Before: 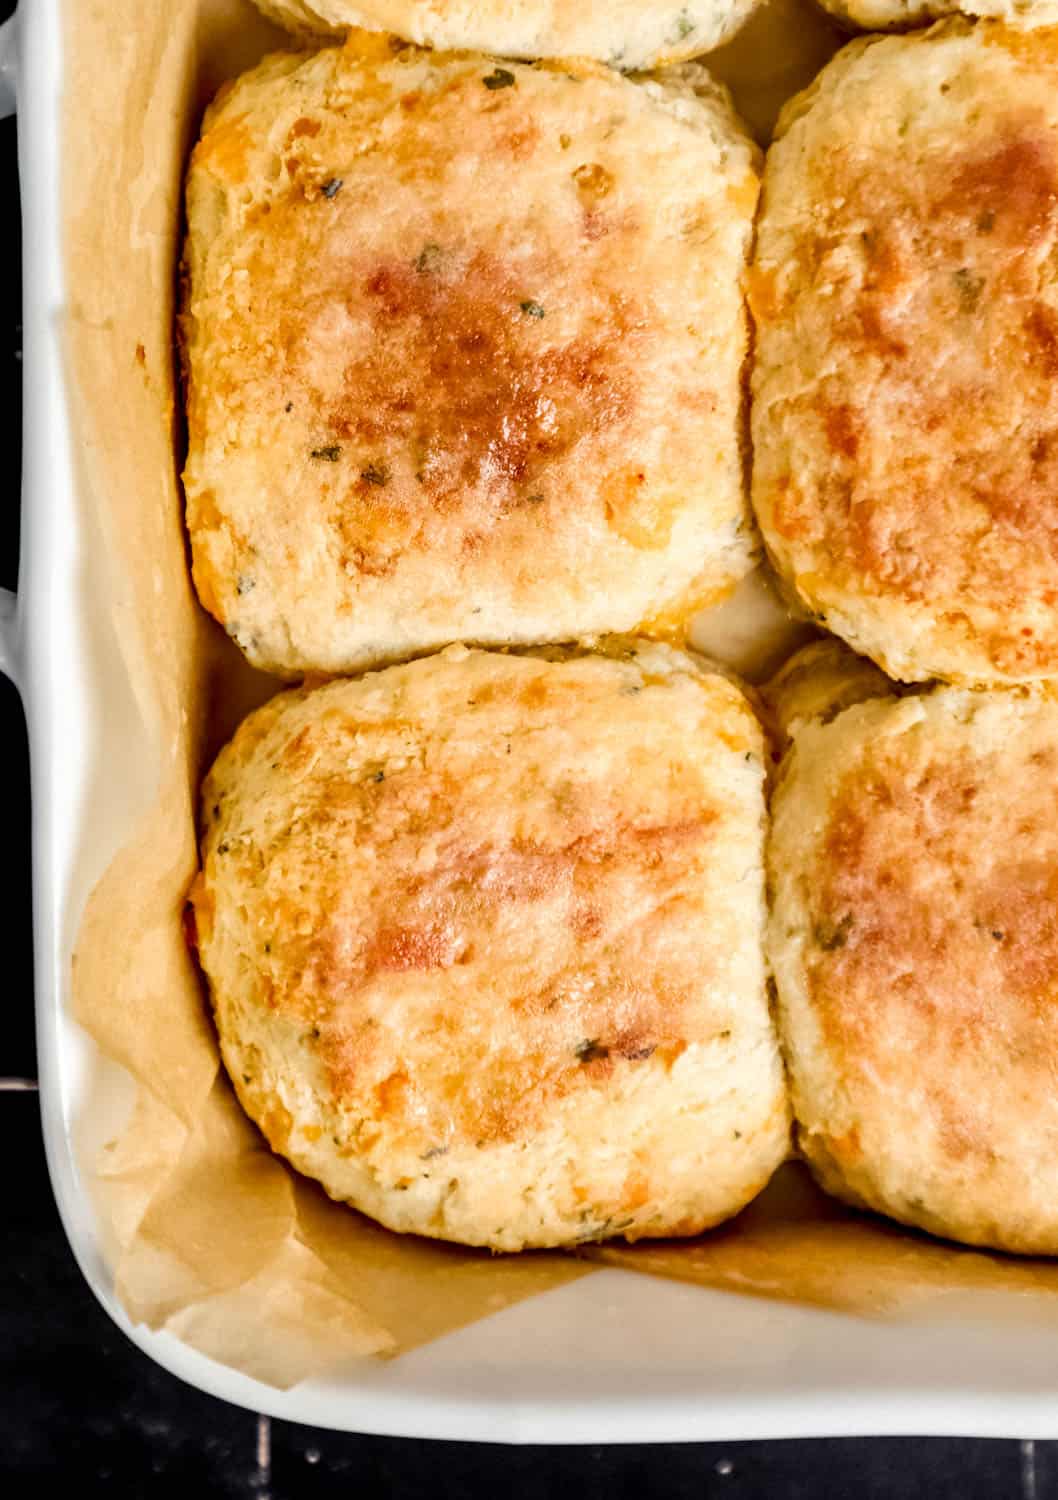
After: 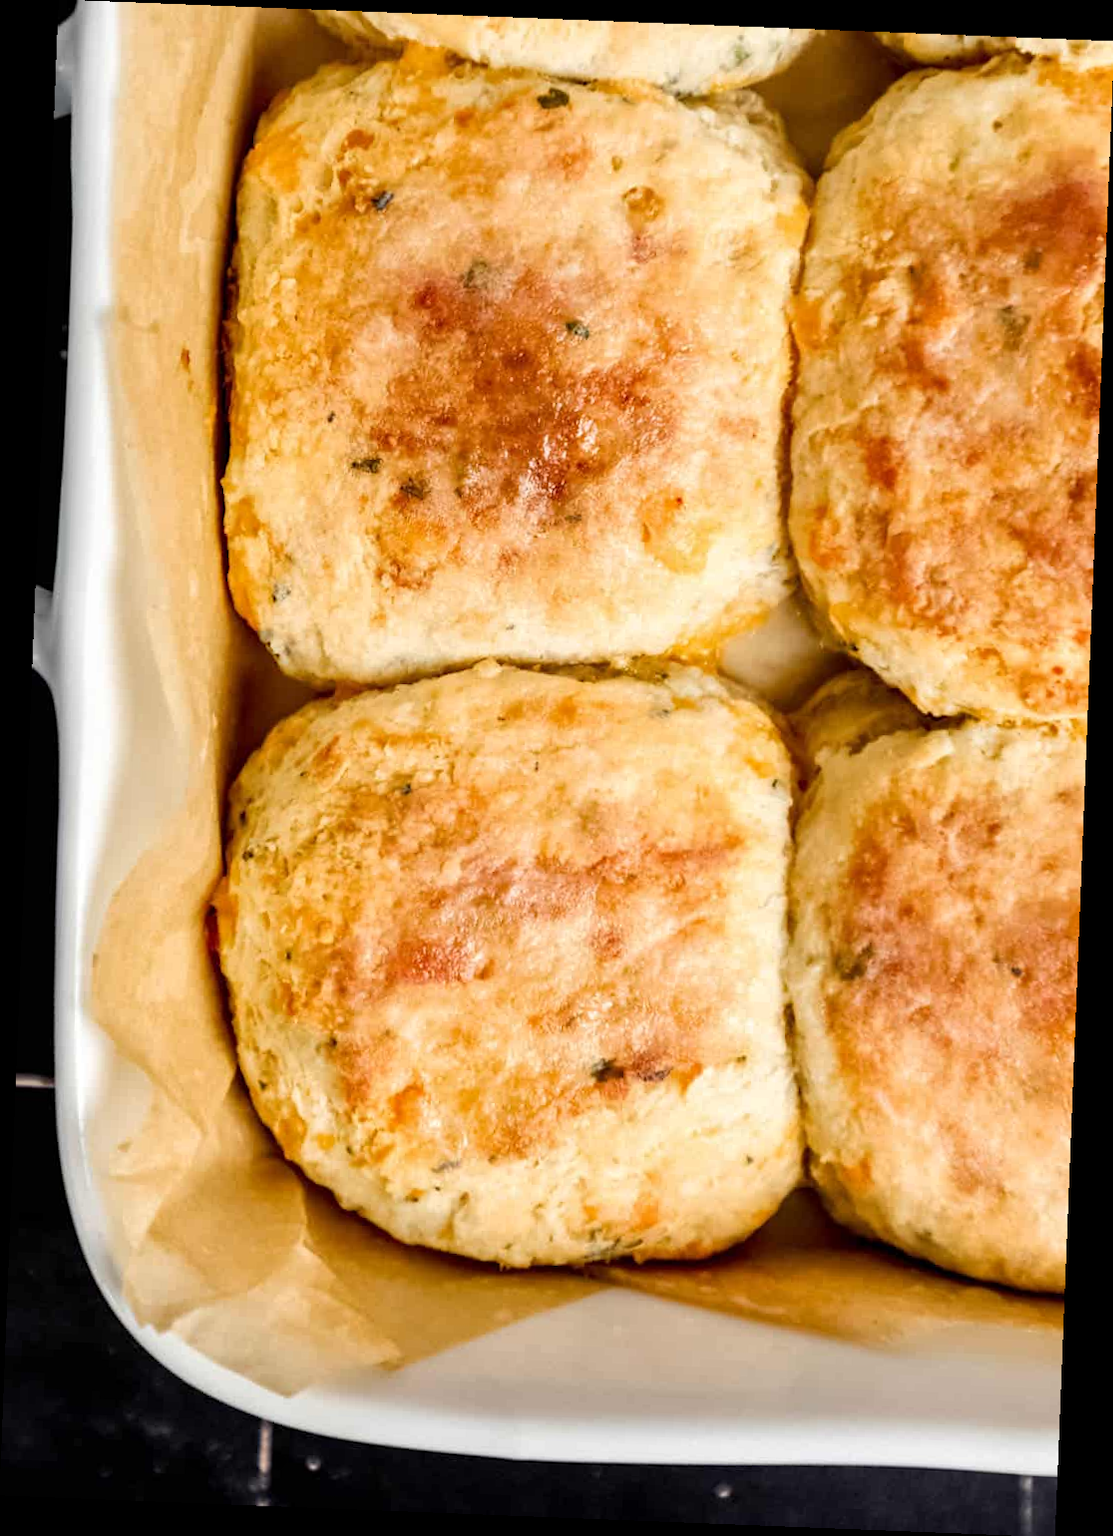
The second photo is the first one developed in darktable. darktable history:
local contrast: mode bilateral grid, contrast 10, coarseness 25, detail 110%, midtone range 0.2
rotate and perspective: rotation 2.27°, automatic cropping off
